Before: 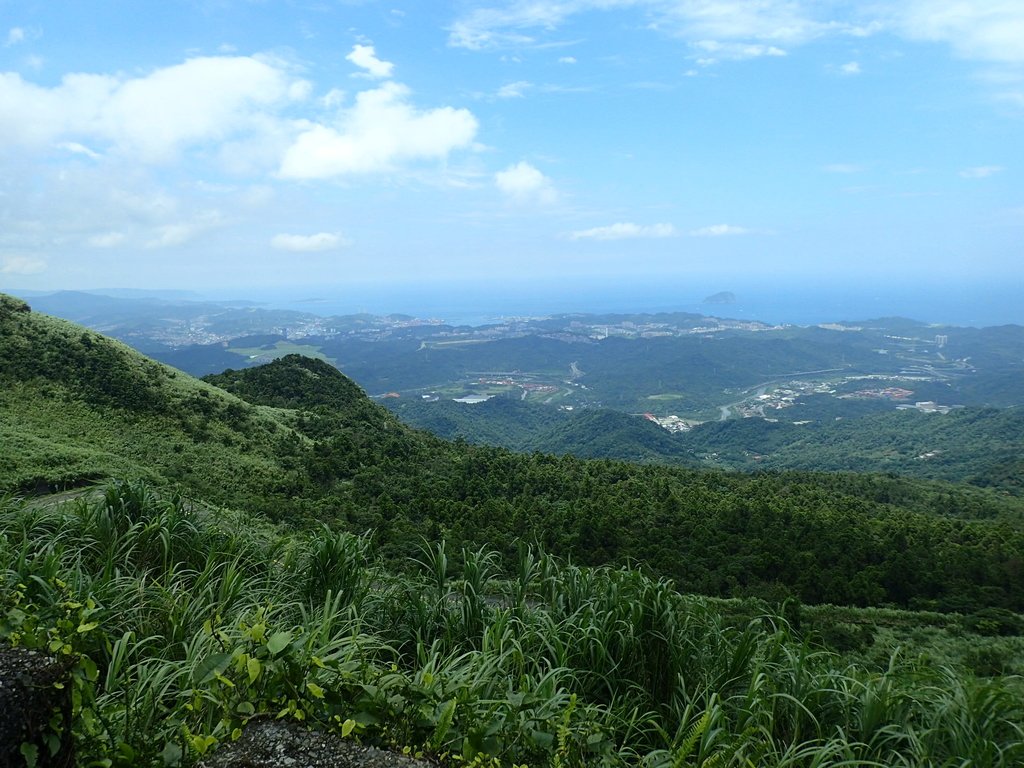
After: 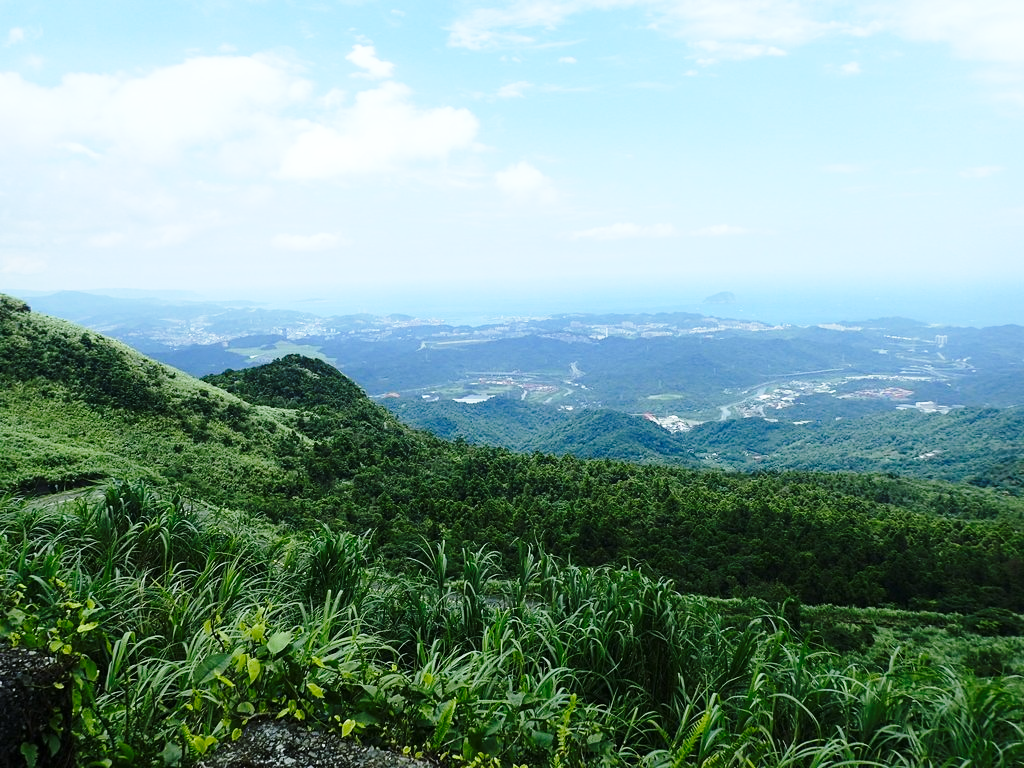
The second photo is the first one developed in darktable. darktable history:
base curve: curves: ch0 [(0, 0) (0.028, 0.03) (0.121, 0.232) (0.46, 0.748) (0.859, 0.968) (1, 1)], preserve colors none
white balance: red 0.98, blue 1.034
